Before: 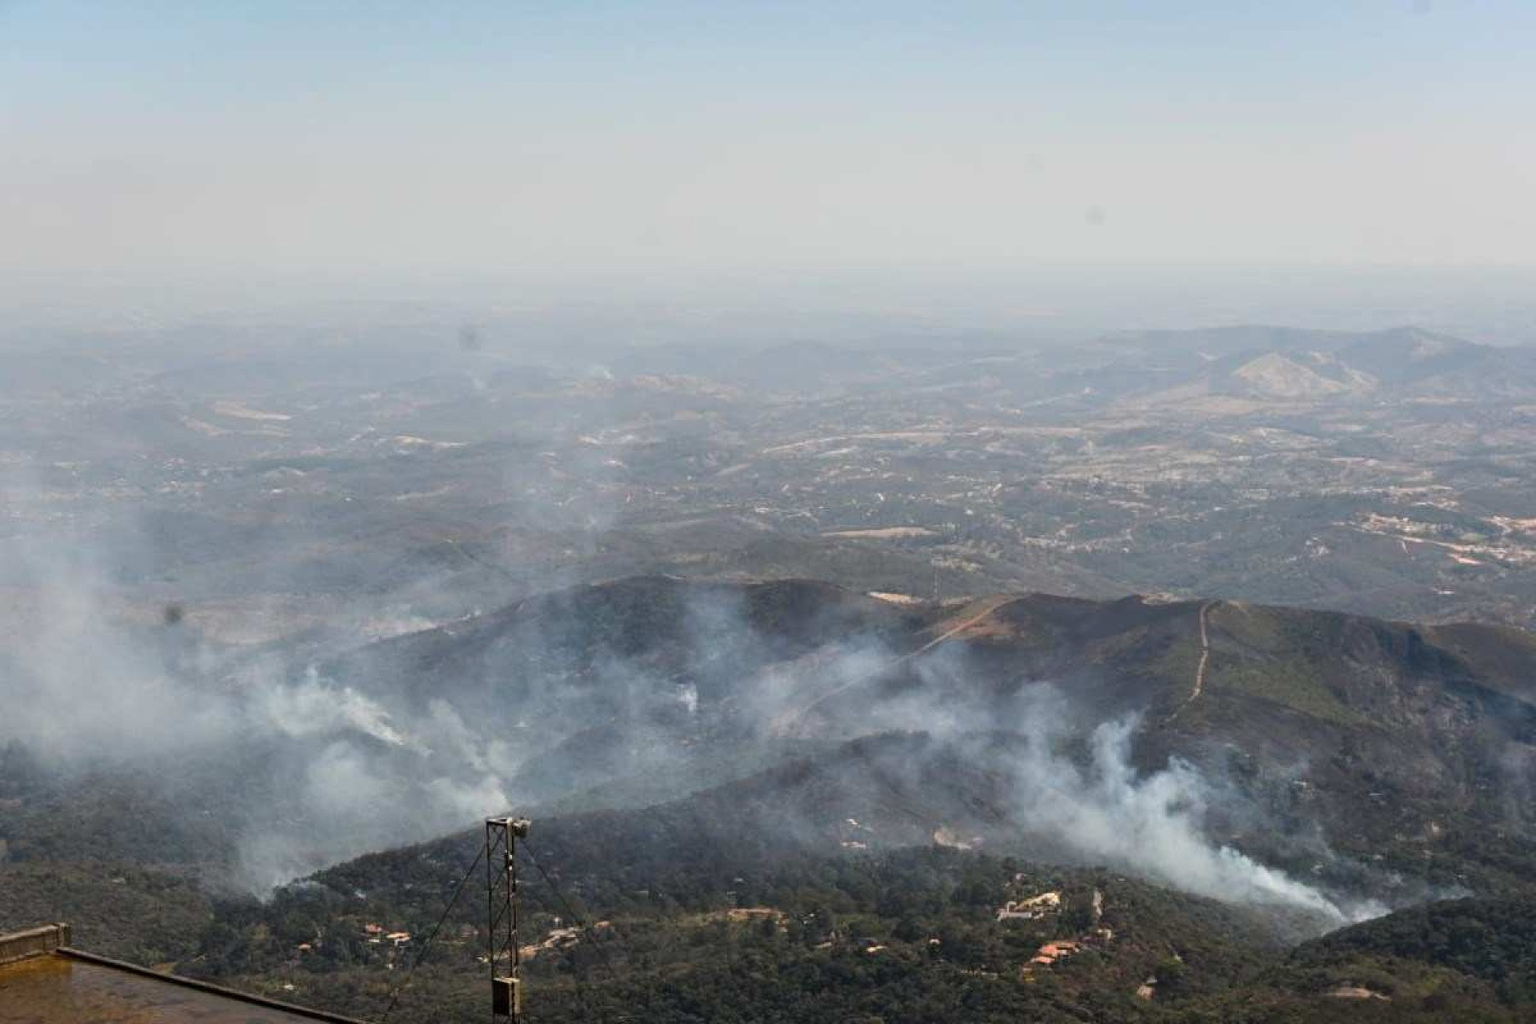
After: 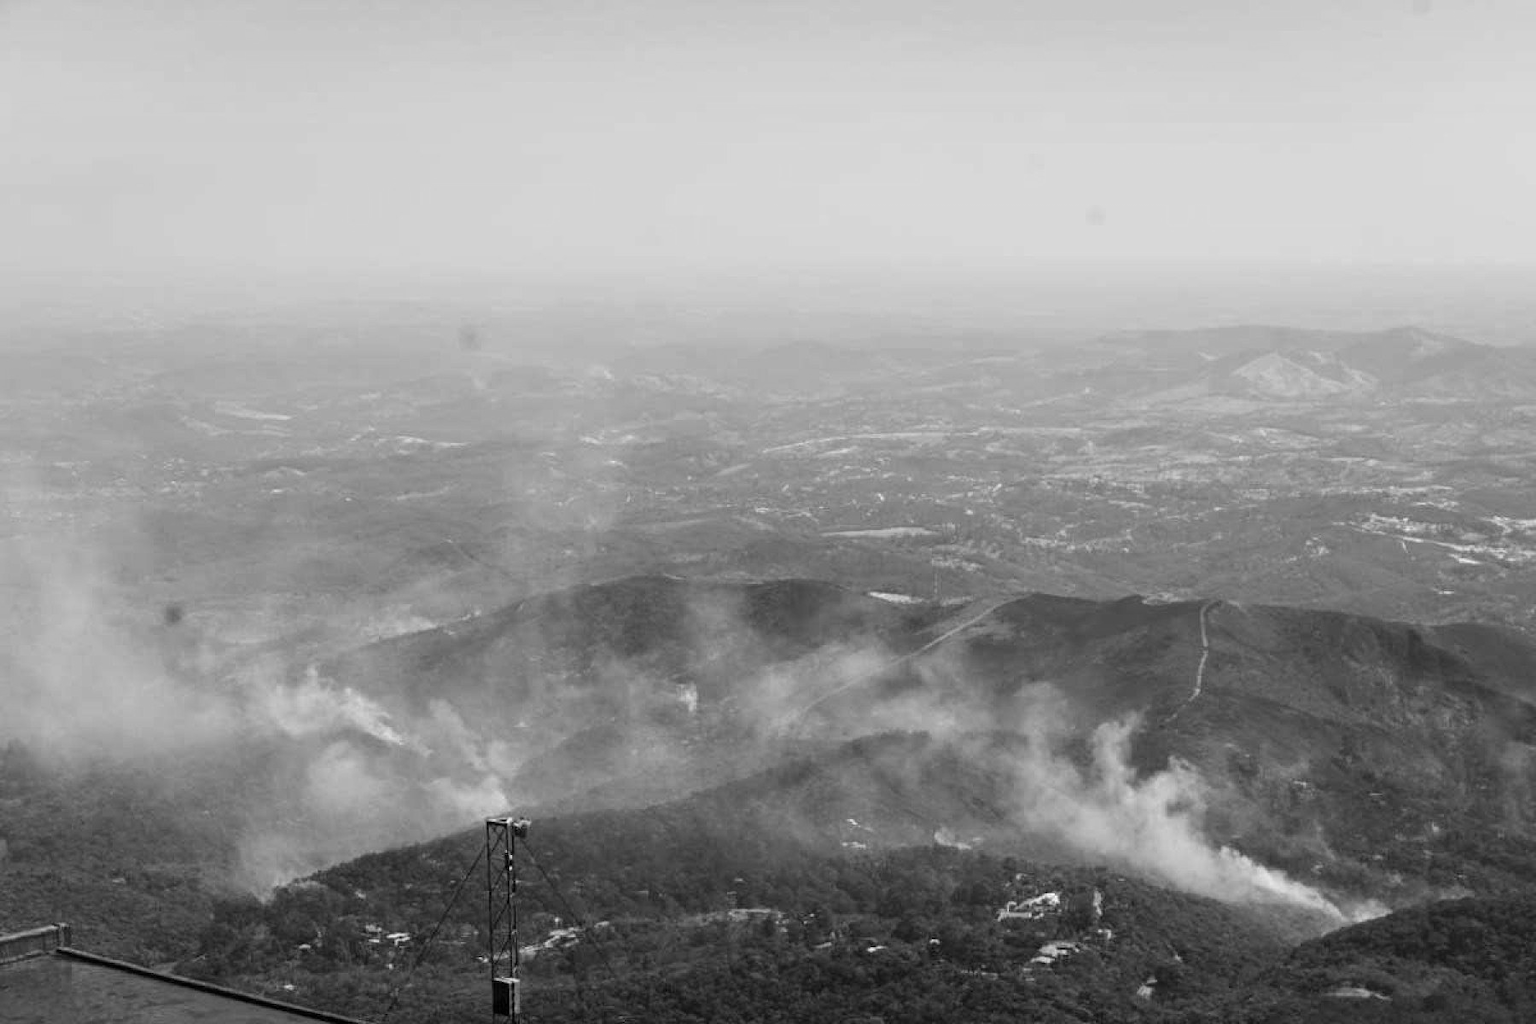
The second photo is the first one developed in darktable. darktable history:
monochrome: a 32, b 64, size 2.3
exposure: exposure 0.127 EV, compensate highlight preservation false
levels: levels [0, 0.492, 0.984]
